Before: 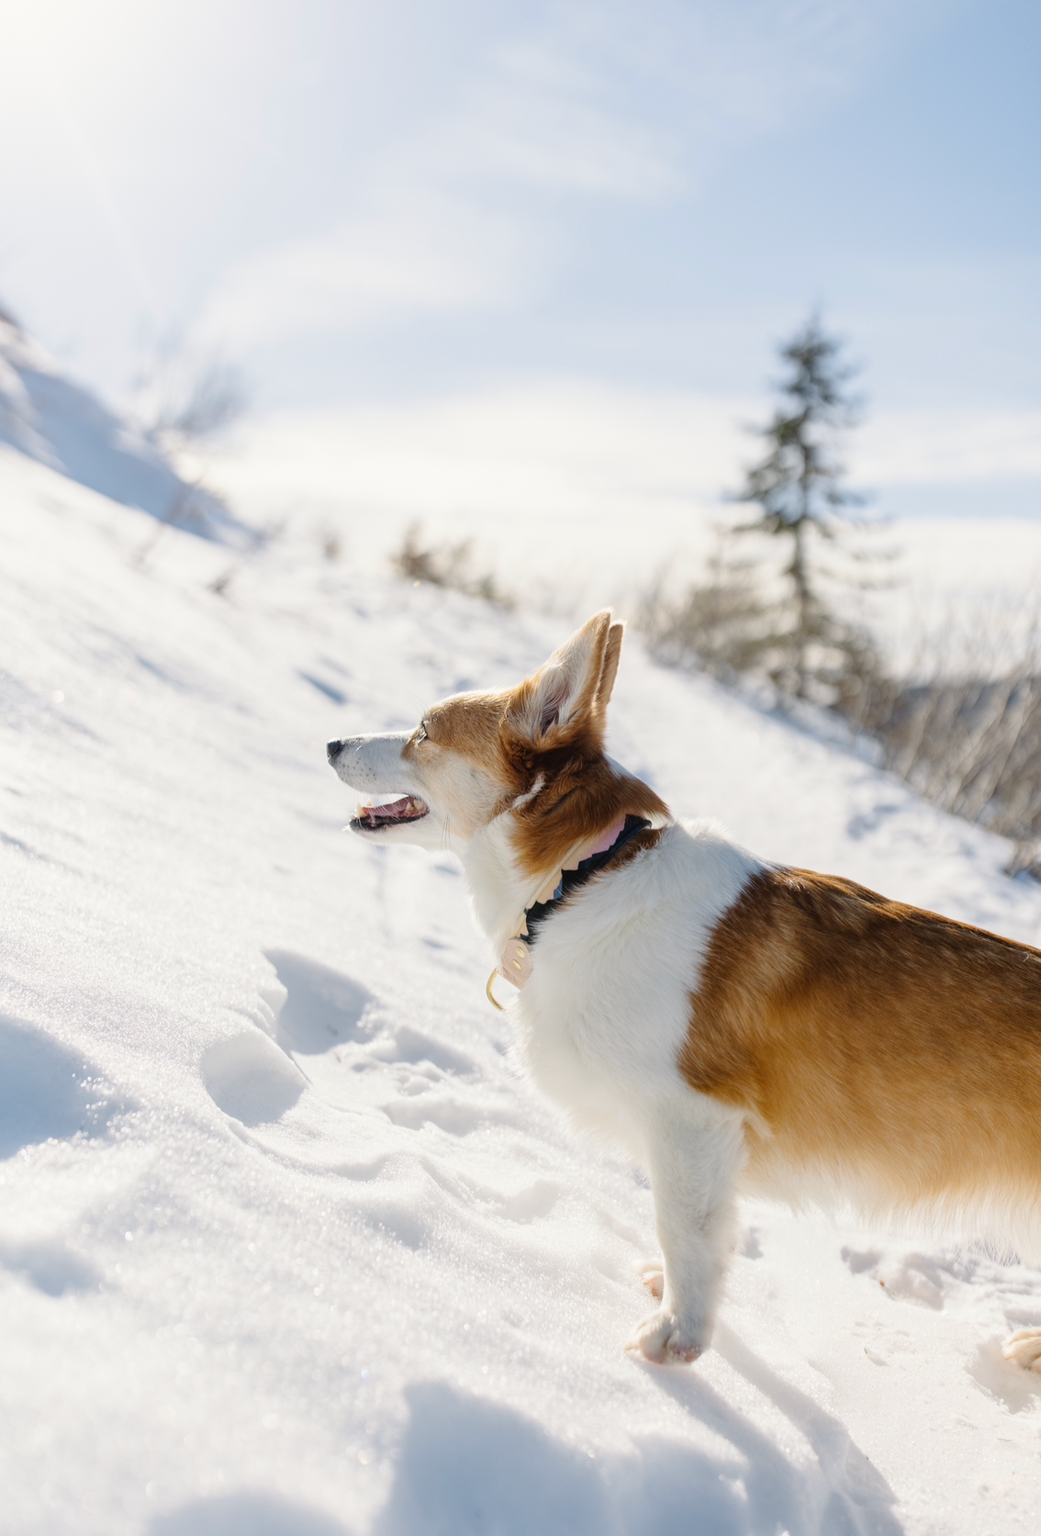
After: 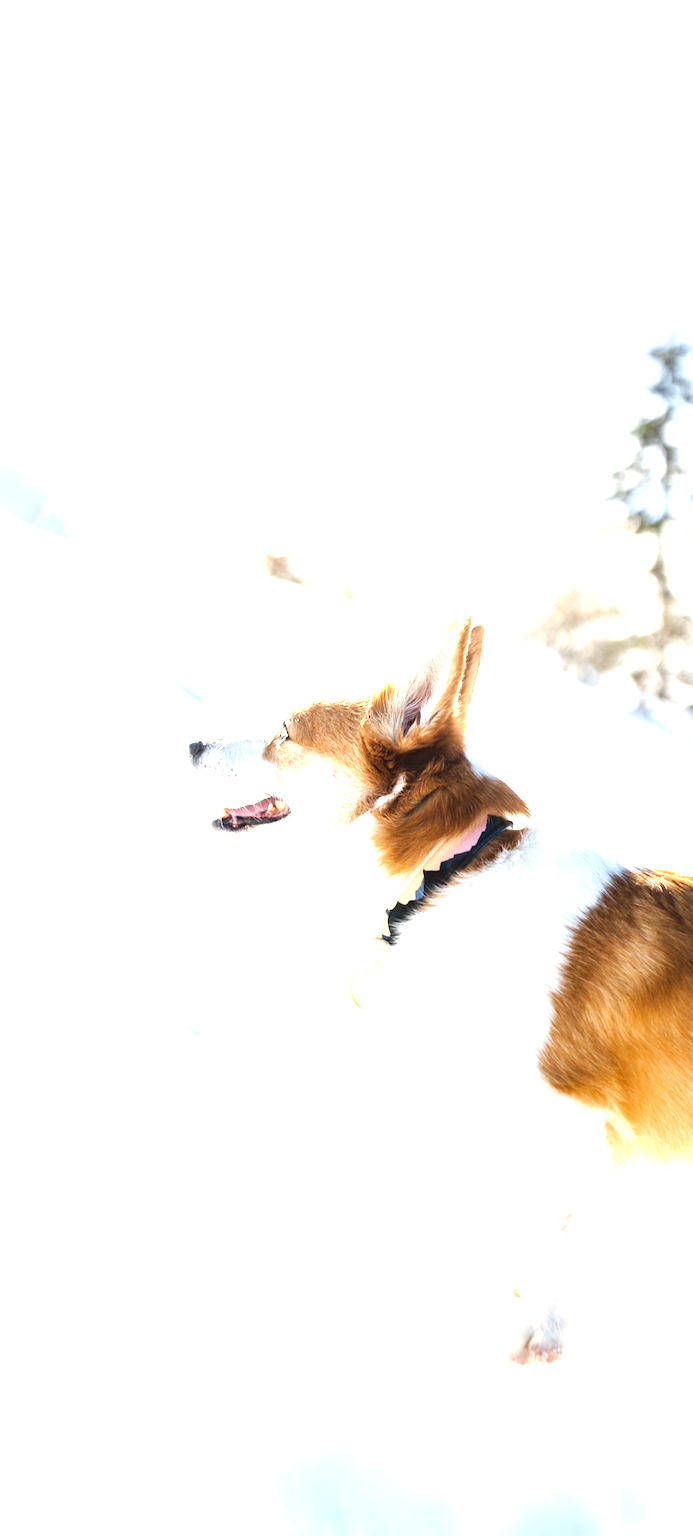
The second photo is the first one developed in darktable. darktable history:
crop and rotate: left 13.447%, right 19.888%
exposure: black level correction 0.001, exposure 1.65 EV, compensate exposure bias true, compensate highlight preservation false
